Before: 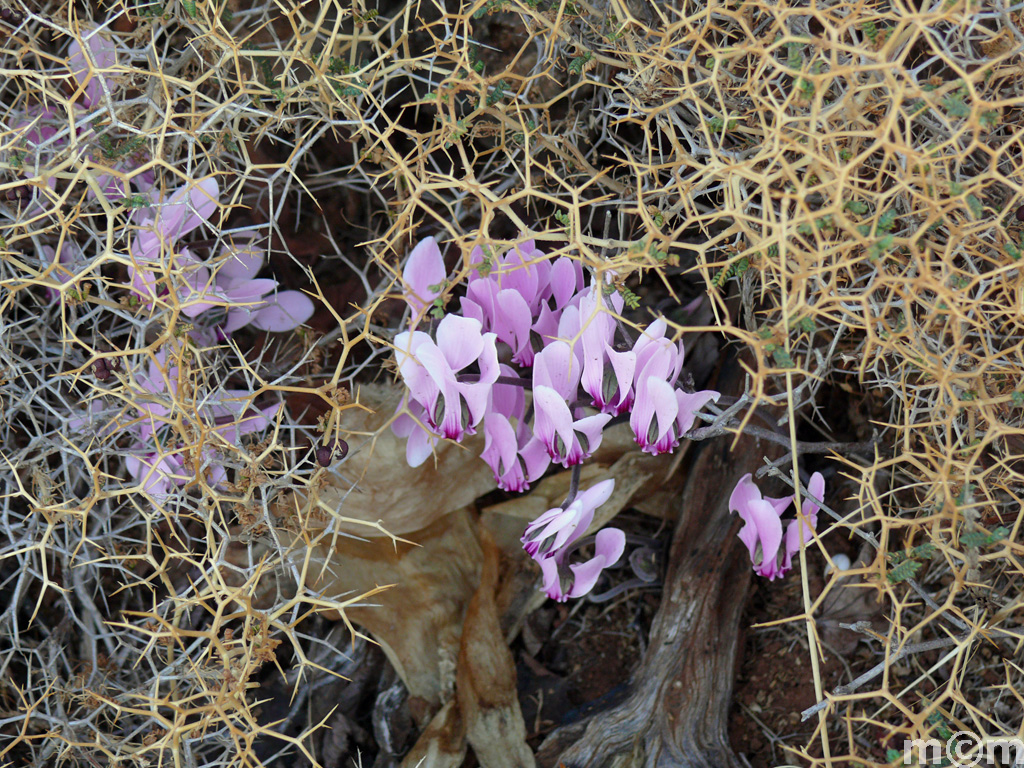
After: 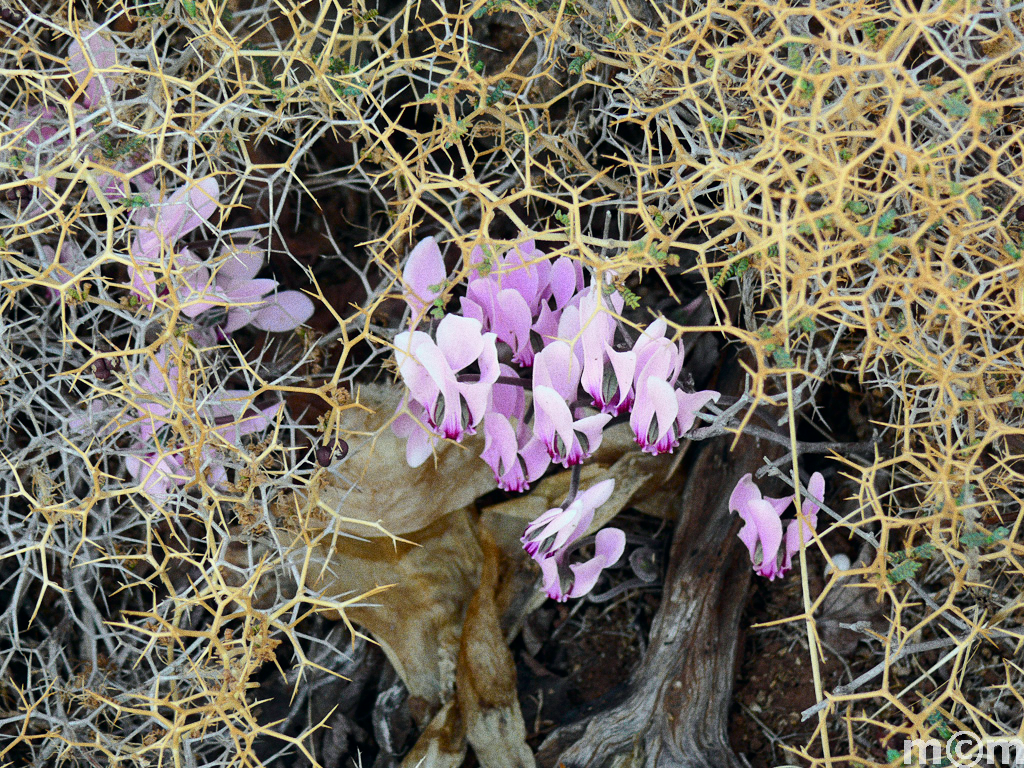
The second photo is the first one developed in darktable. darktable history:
tone curve: curves: ch0 [(0, 0) (0.035, 0.017) (0.131, 0.108) (0.279, 0.279) (0.476, 0.554) (0.617, 0.693) (0.704, 0.77) (0.801, 0.854) (0.895, 0.927) (1, 0.976)]; ch1 [(0, 0) (0.318, 0.278) (0.444, 0.427) (0.493, 0.488) (0.508, 0.502) (0.534, 0.526) (0.562, 0.555) (0.645, 0.648) (0.746, 0.764) (1, 1)]; ch2 [(0, 0) (0.316, 0.292) (0.381, 0.37) (0.423, 0.448) (0.476, 0.482) (0.502, 0.495) (0.522, 0.518) (0.533, 0.532) (0.593, 0.622) (0.634, 0.663) (0.7, 0.7) (0.861, 0.808) (1, 0.951)], color space Lab, independent channels, preserve colors none
grain: coarseness 8.68 ISO, strength 31.94%
